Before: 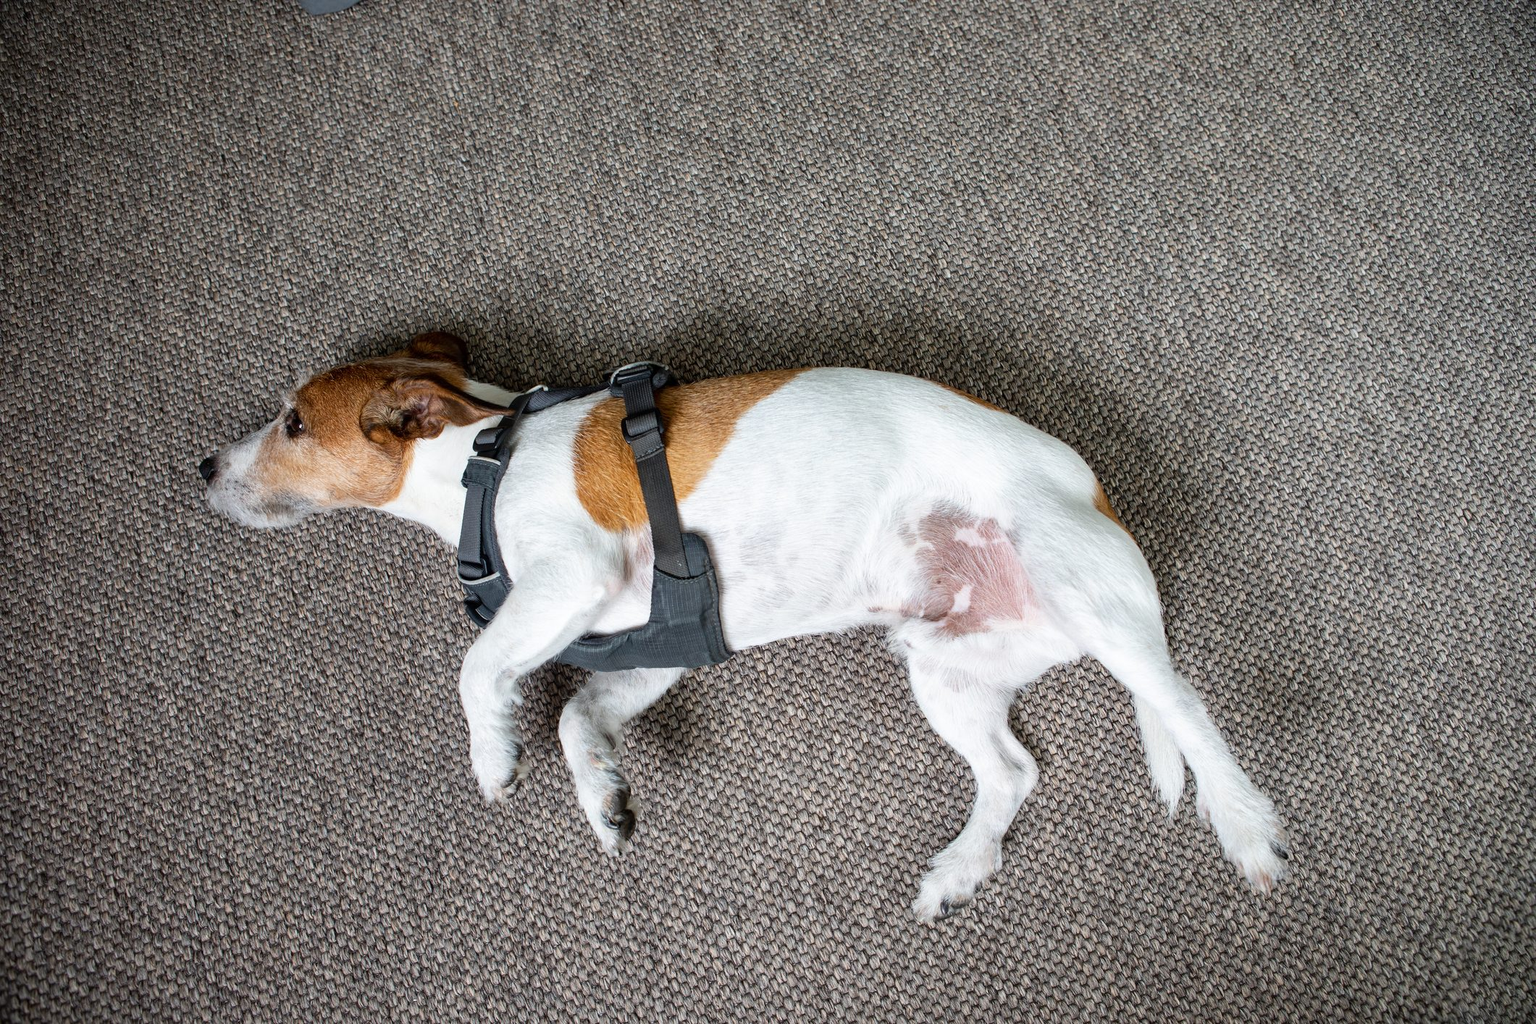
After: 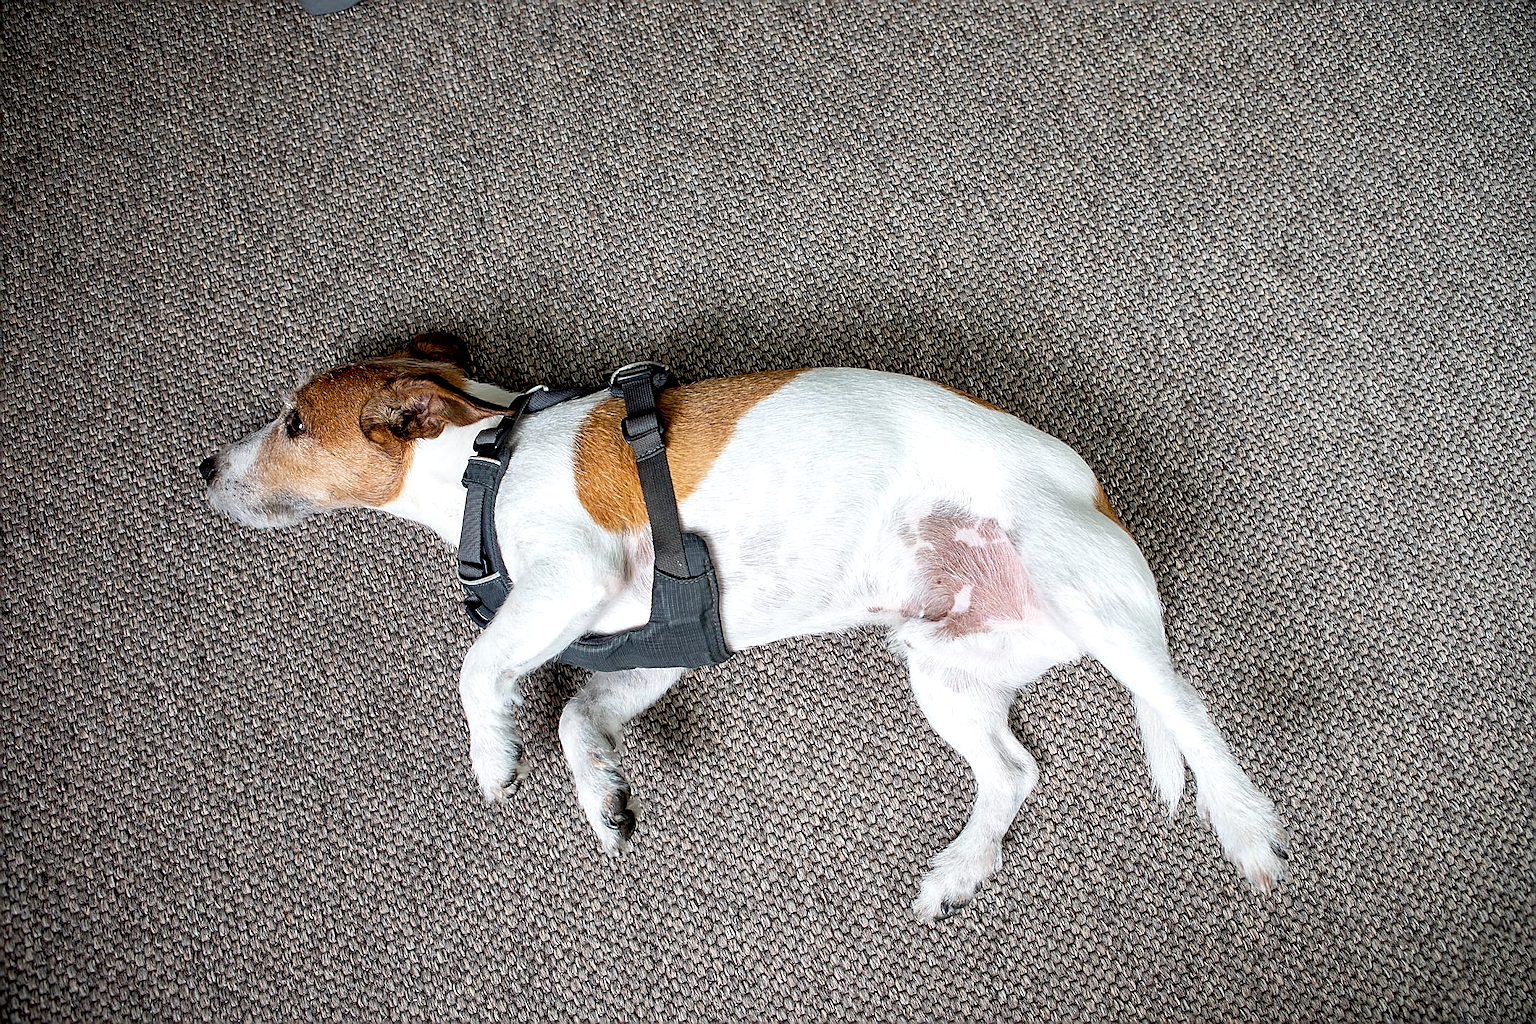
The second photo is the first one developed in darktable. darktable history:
exposure: black level correction 0.007, exposure 0.159 EV, compensate highlight preservation false
sharpen: radius 1.4, amount 1.25, threshold 0.7
